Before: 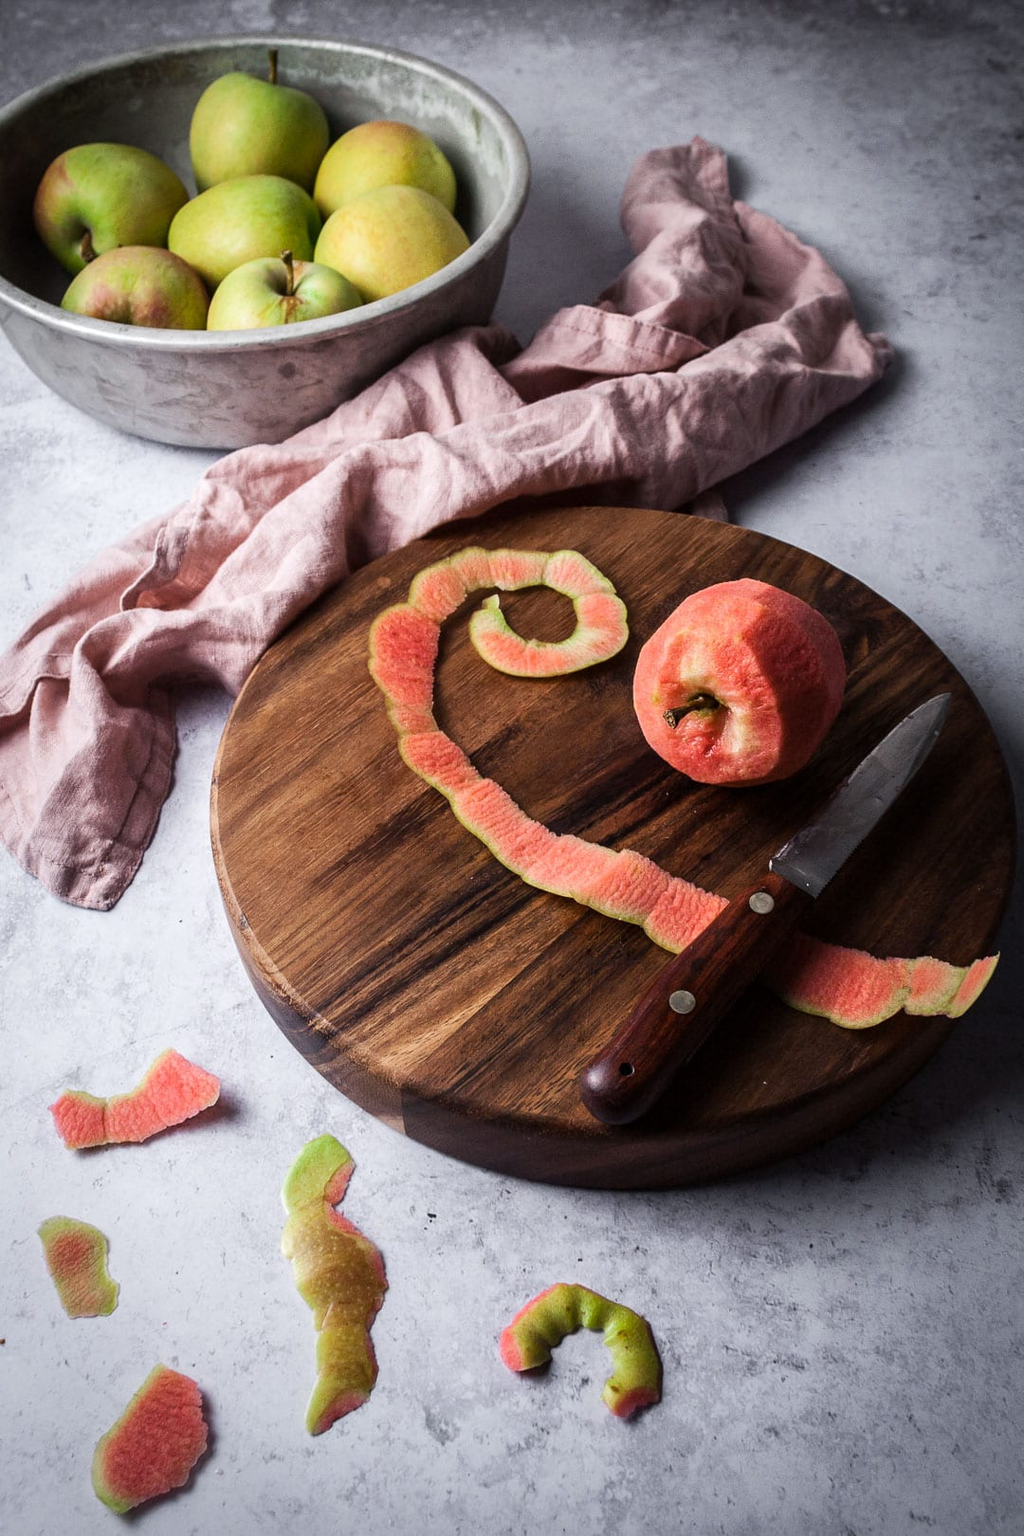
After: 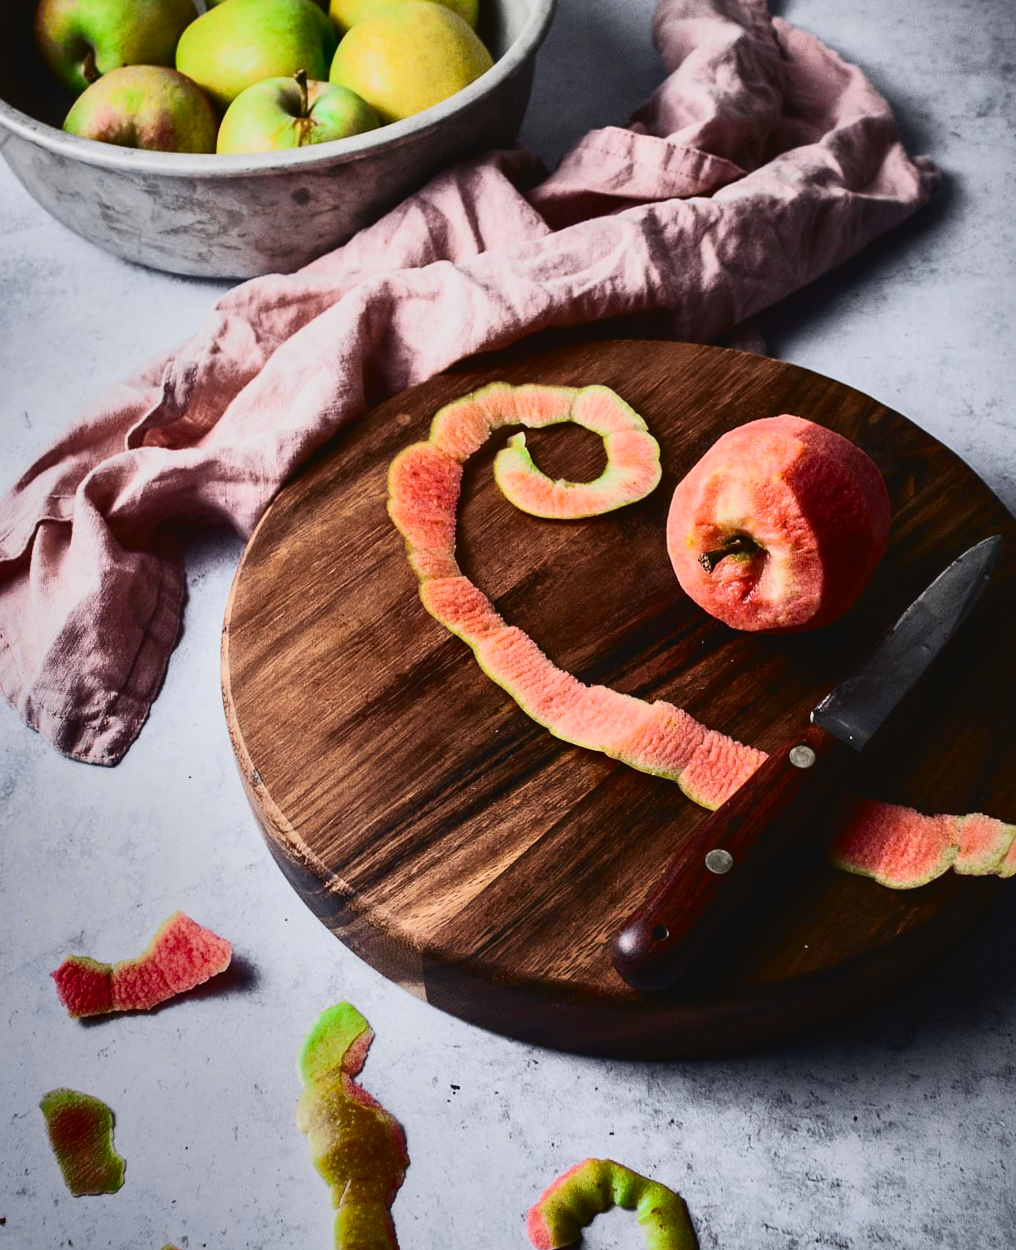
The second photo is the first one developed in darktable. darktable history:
tone curve: curves: ch0 [(0, 0.036) (0.053, 0.068) (0.211, 0.217) (0.519, 0.513) (0.847, 0.82) (0.991, 0.914)]; ch1 [(0, 0) (0.276, 0.206) (0.412, 0.353) (0.482, 0.475) (0.495, 0.5) (0.509, 0.502) (0.563, 0.57) (0.667, 0.672) (0.788, 0.809) (1, 1)]; ch2 [(0, 0) (0.438, 0.456) (0.473, 0.47) (0.503, 0.503) (0.523, 0.528) (0.562, 0.571) (0.612, 0.61) (0.679, 0.72) (1, 1)], color space Lab, independent channels, preserve colors none
crop and rotate: angle 0.094°, top 11.986%, right 5.662%, bottom 10.649%
shadows and highlights: shadows 24.38, highlights -79.47, soften with gaussian
contrast brightness saturation: contrast 0.292
